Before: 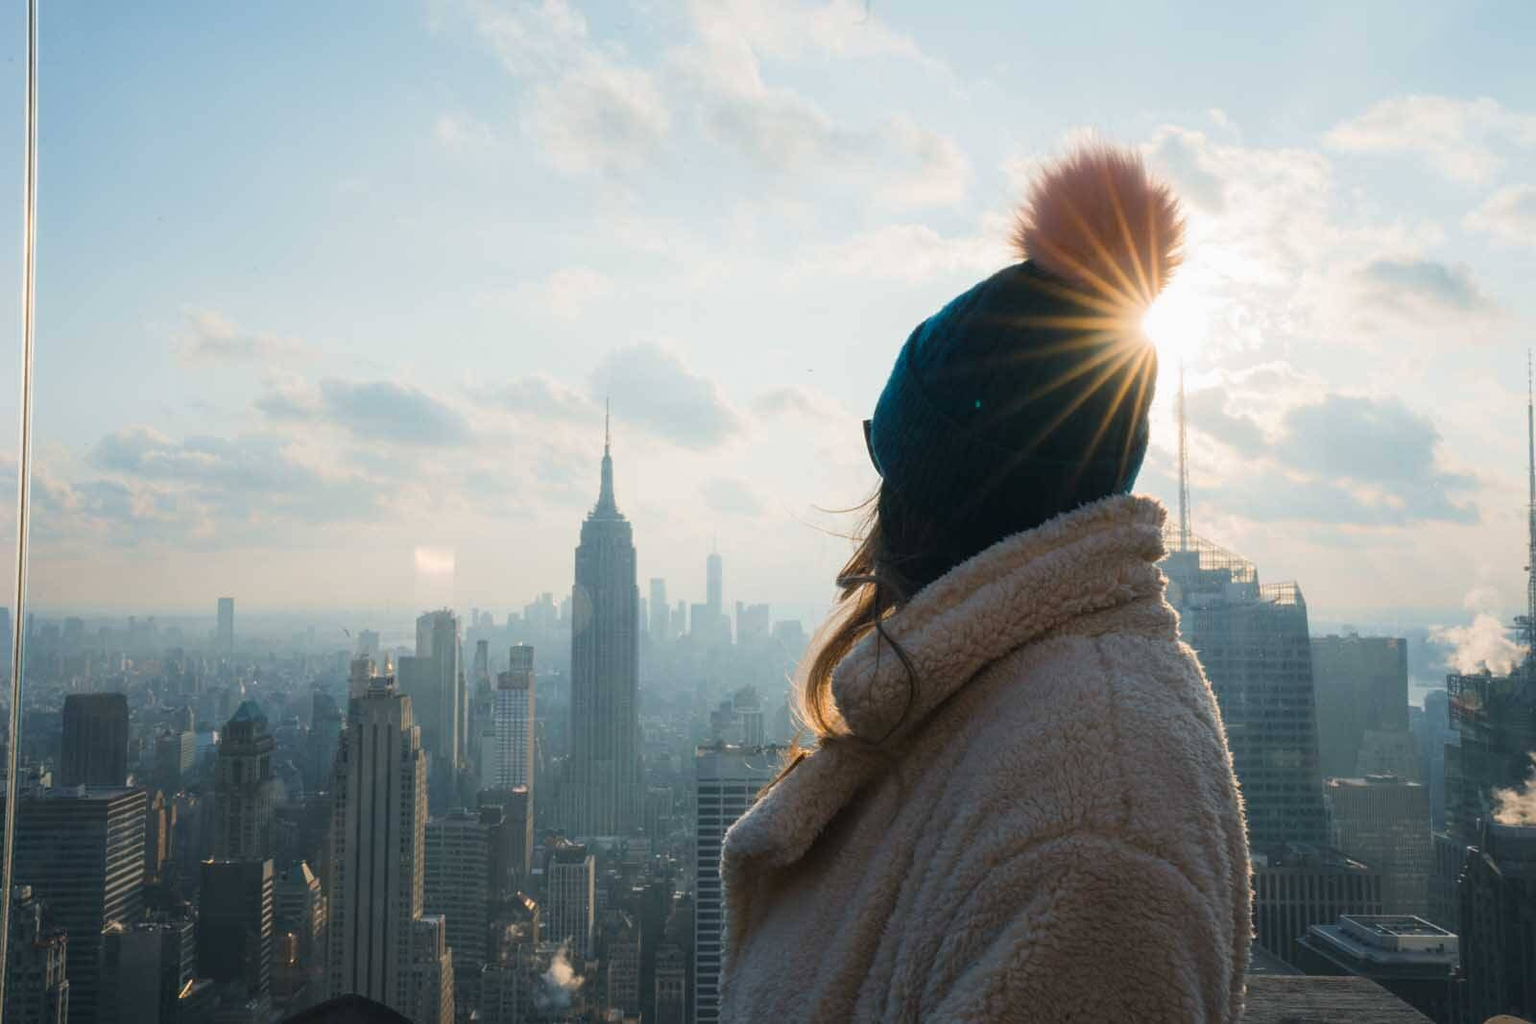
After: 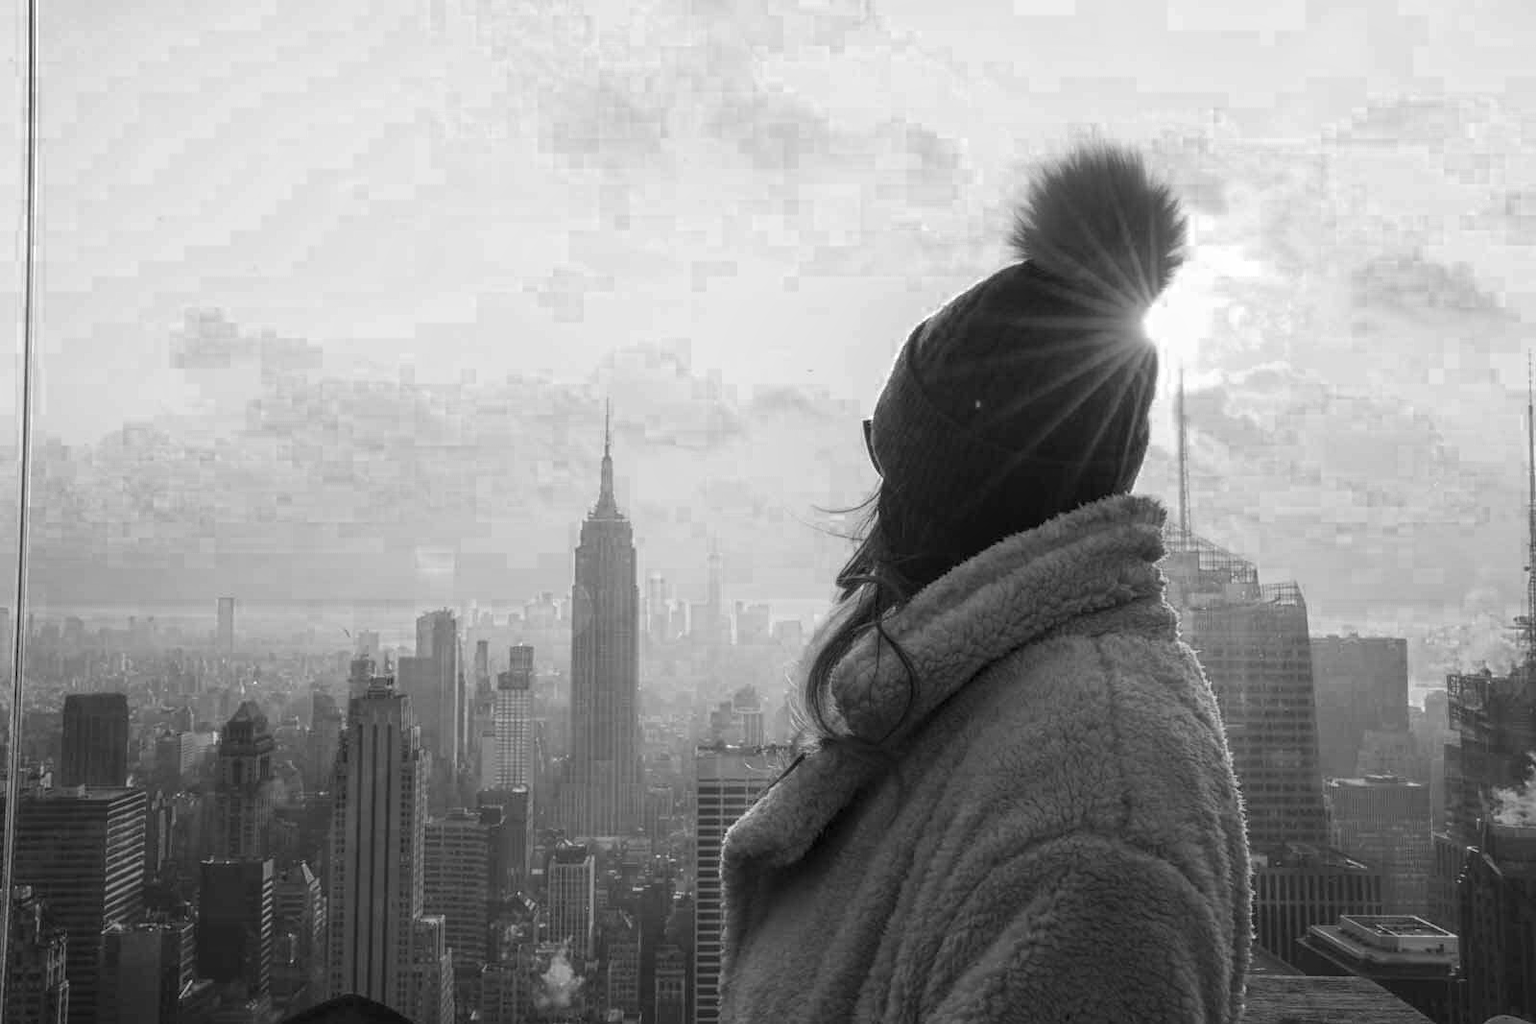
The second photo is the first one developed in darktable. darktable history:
local contrast: detail 130%
color zones: curves: ch0 [(0.287, 0.048) (0.493, 0.484) (0.737, 0.816)]; ch1 [(0, 0) (0.143, 0) (0.286, 0) (0.429, 0) (0.571, 0) (0.714, 0) (0.857, 0)]
